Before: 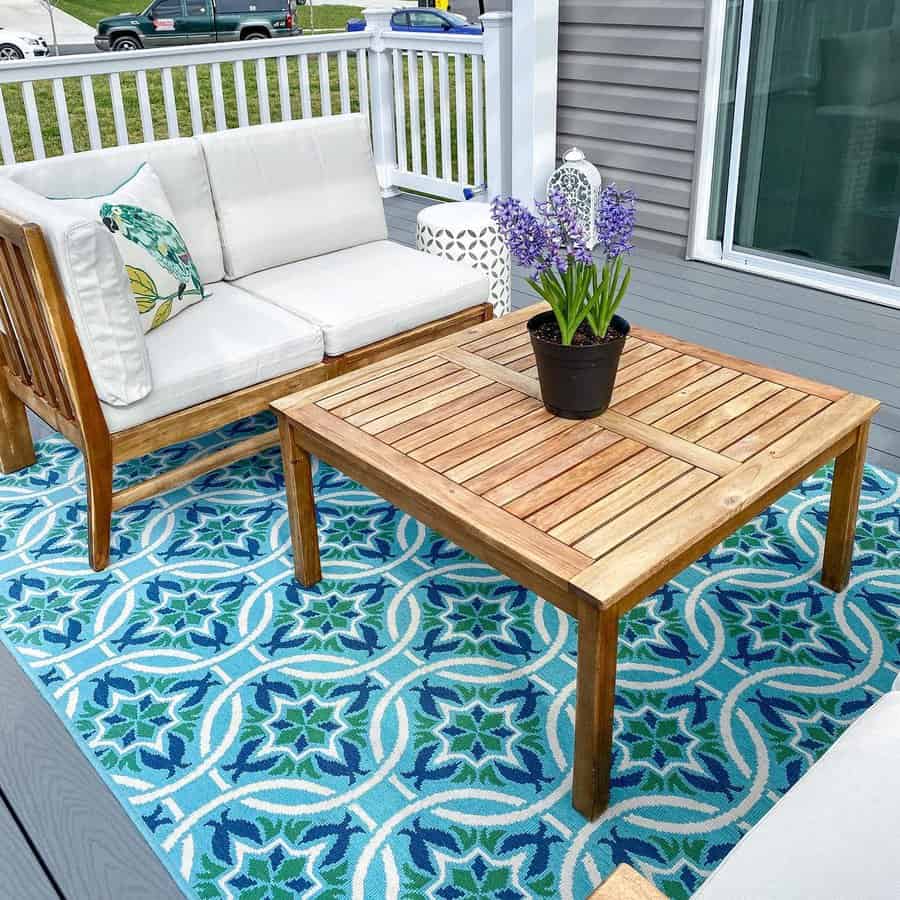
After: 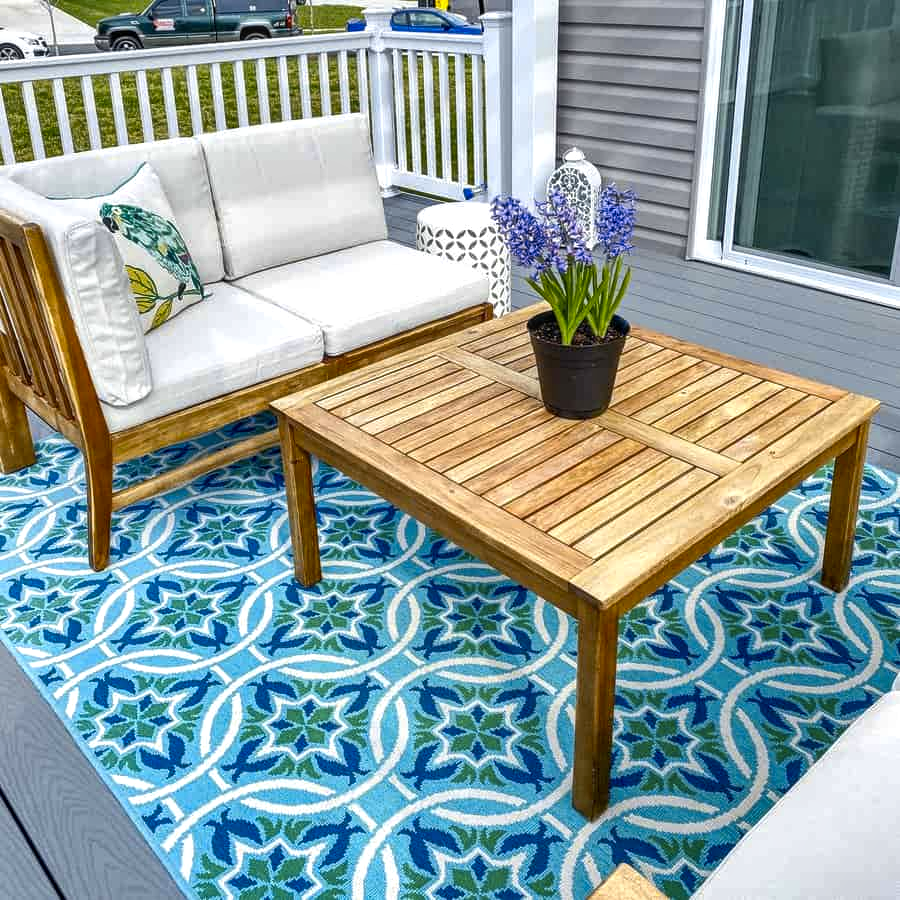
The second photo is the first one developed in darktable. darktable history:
local contrast: on, module defaults
exposure: exposure 0.127 EV, compensate highlight preservation false
color contrast: green-magenta contrast 0.85, blue-yellow contrast 1.25, unbound 0
shadows and highlights: low approximation 0.01, soften with gaussian
